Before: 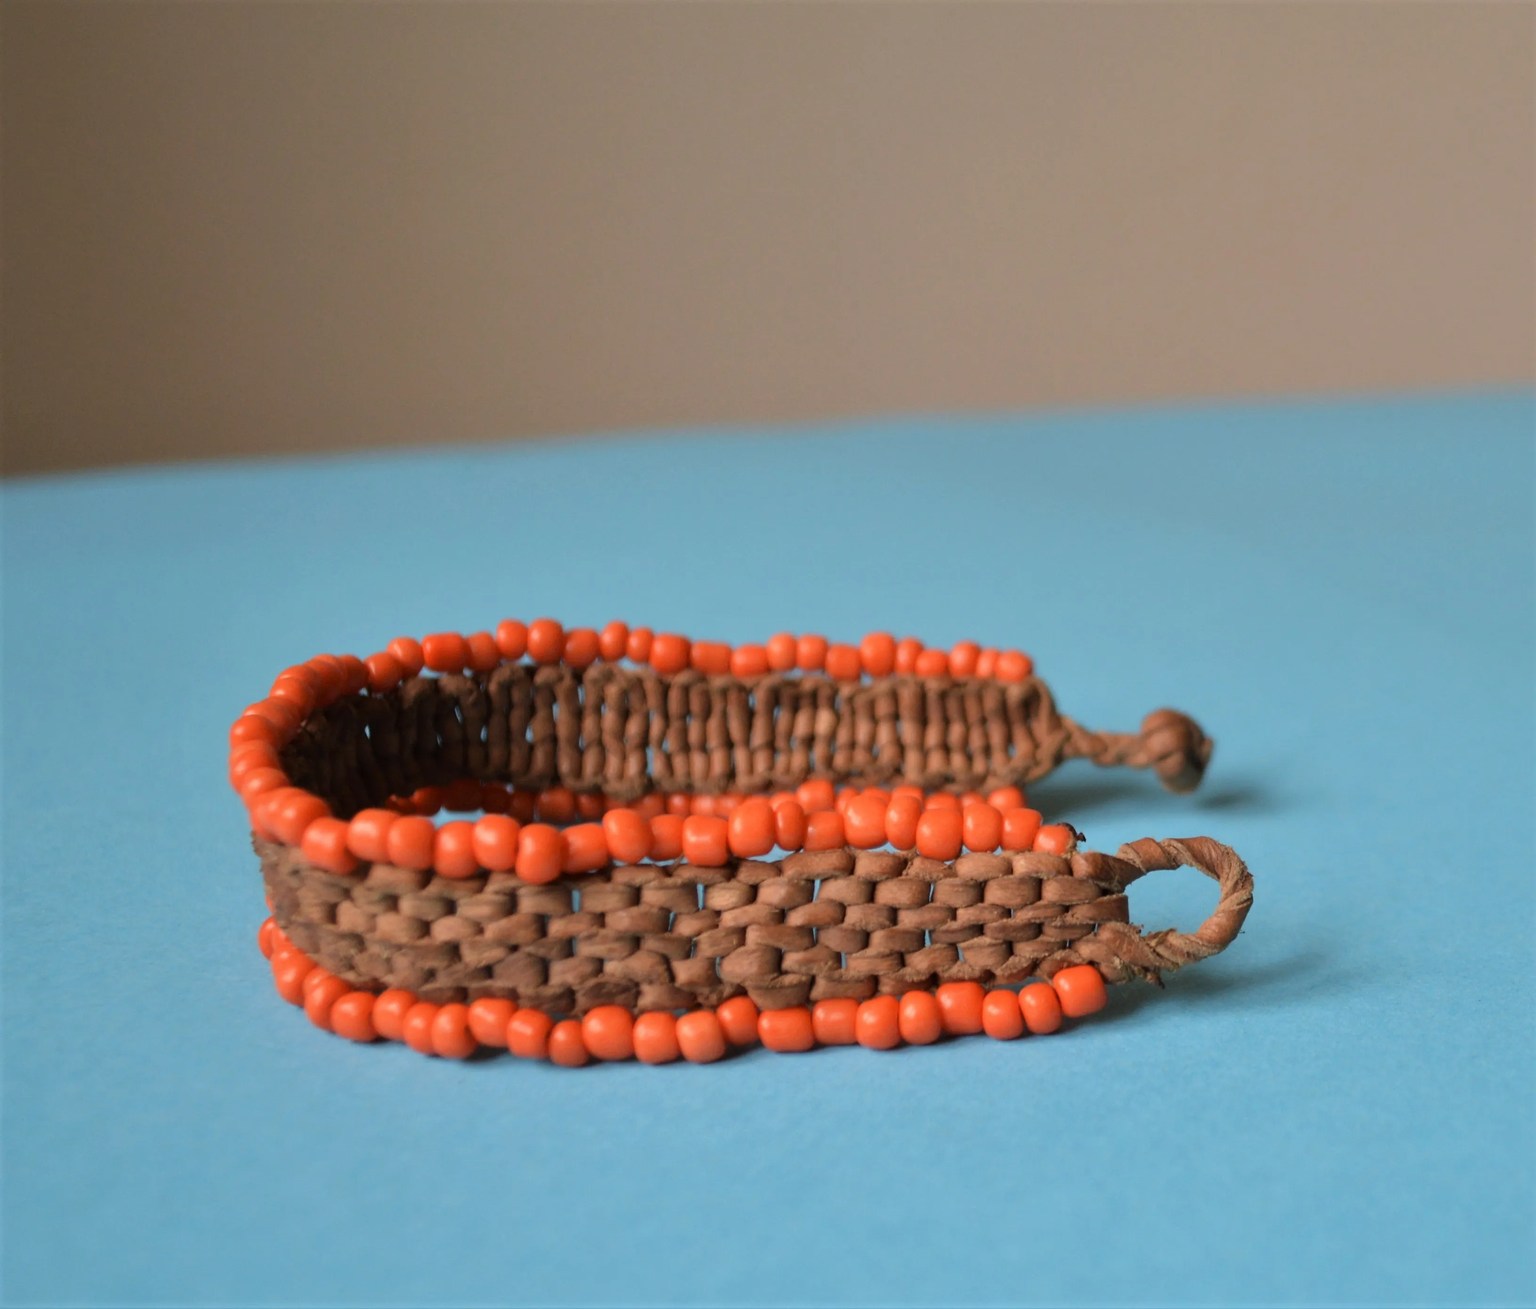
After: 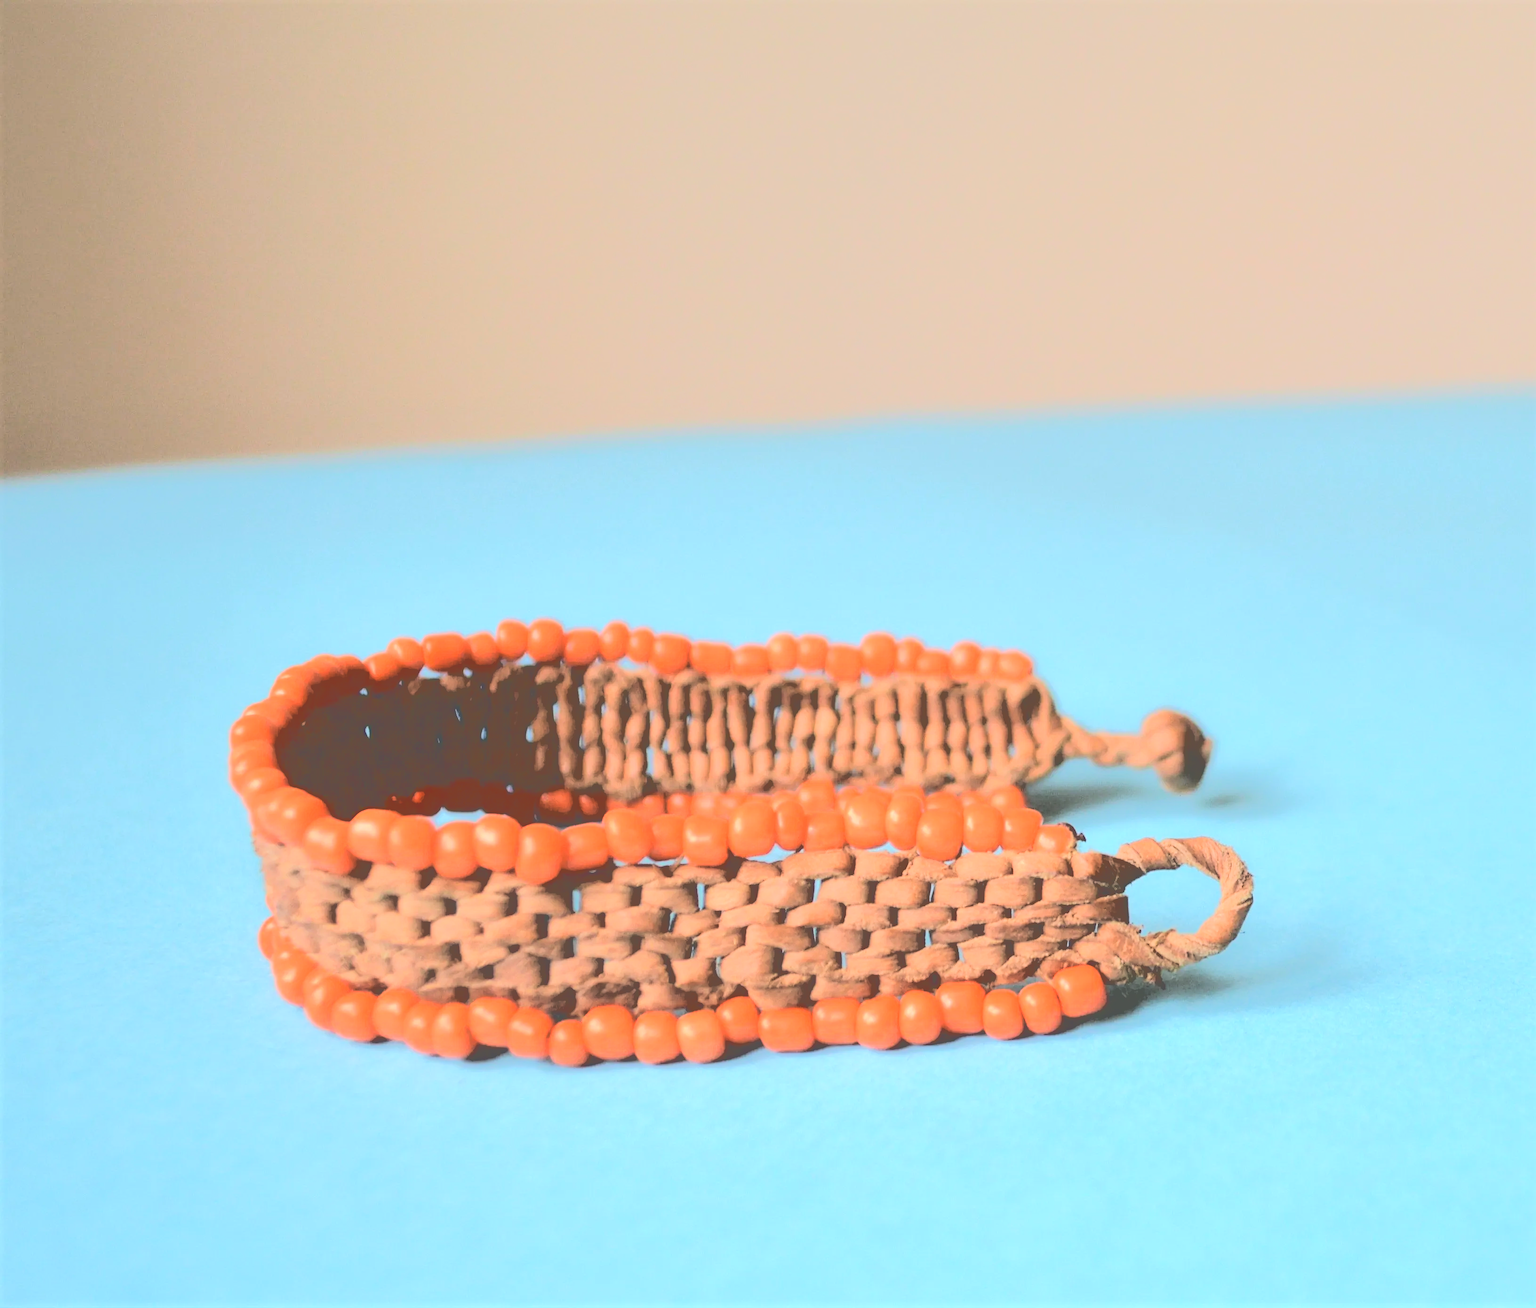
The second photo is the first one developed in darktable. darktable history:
exposure: black level correction 0, exposure 0.68 EV, compensate exposure bias true, compensate highlight preservation false
contrast equalizer: y [[0.5, 0.486, 0.447, 0.446, 0.489, 0.5], [0.5 ×6], [0.5 ×6], [0 ×6], [0 ×6]]
base curve: curves: ch0 [(0.065, 0.026) (0.236, 0.358) (0.53, 0.546) (0.777, 0.841) (0.924, 0.992)], preserve colors average RGB
contrast brightness saturation: brightness 0.28
